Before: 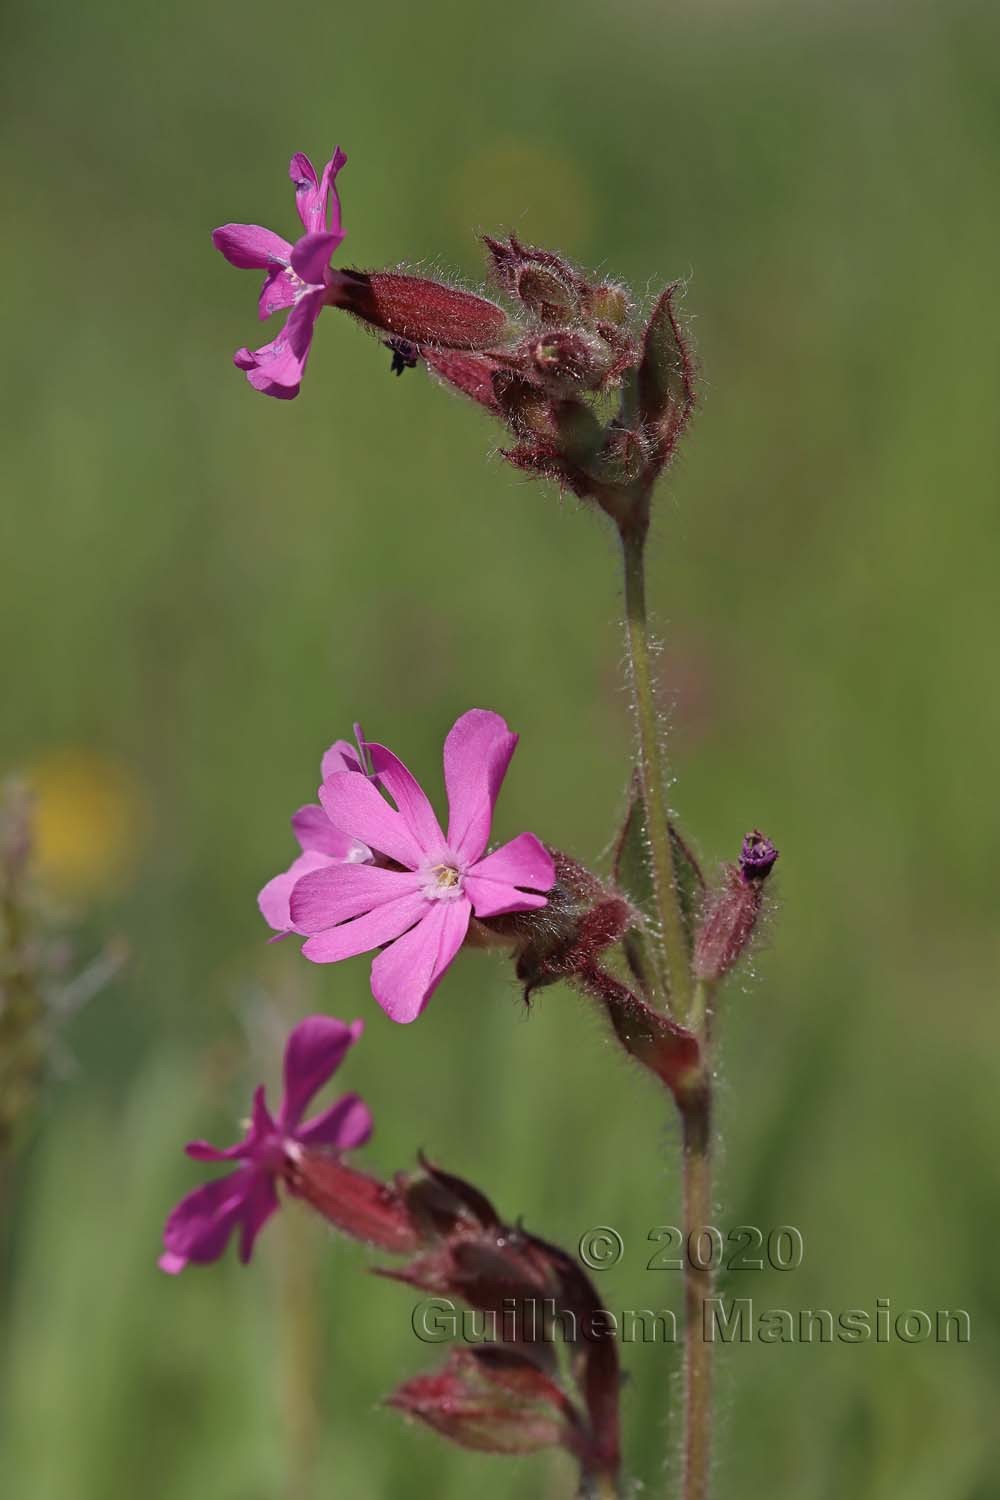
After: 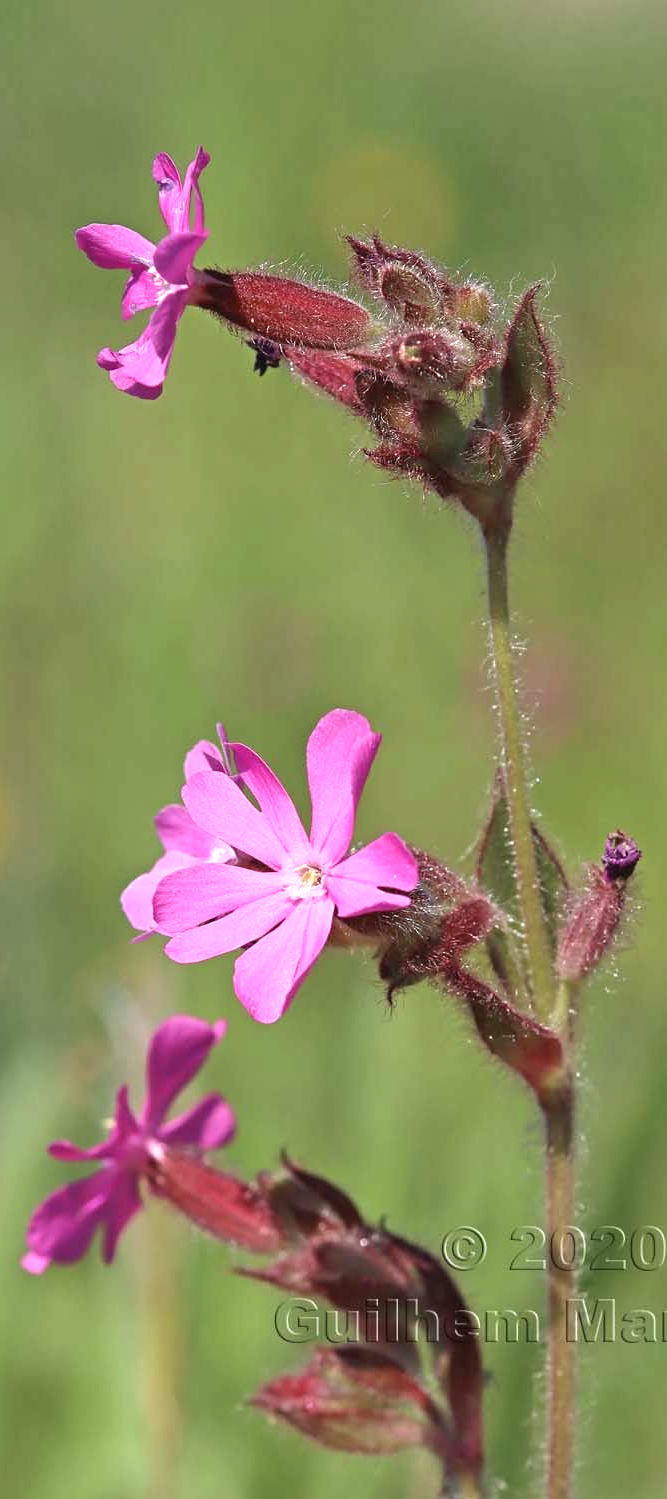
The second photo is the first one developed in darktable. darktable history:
crop and rotate: left 13.724%, right 19.481%
exposure: black level correction 0, exposure 1 EV
